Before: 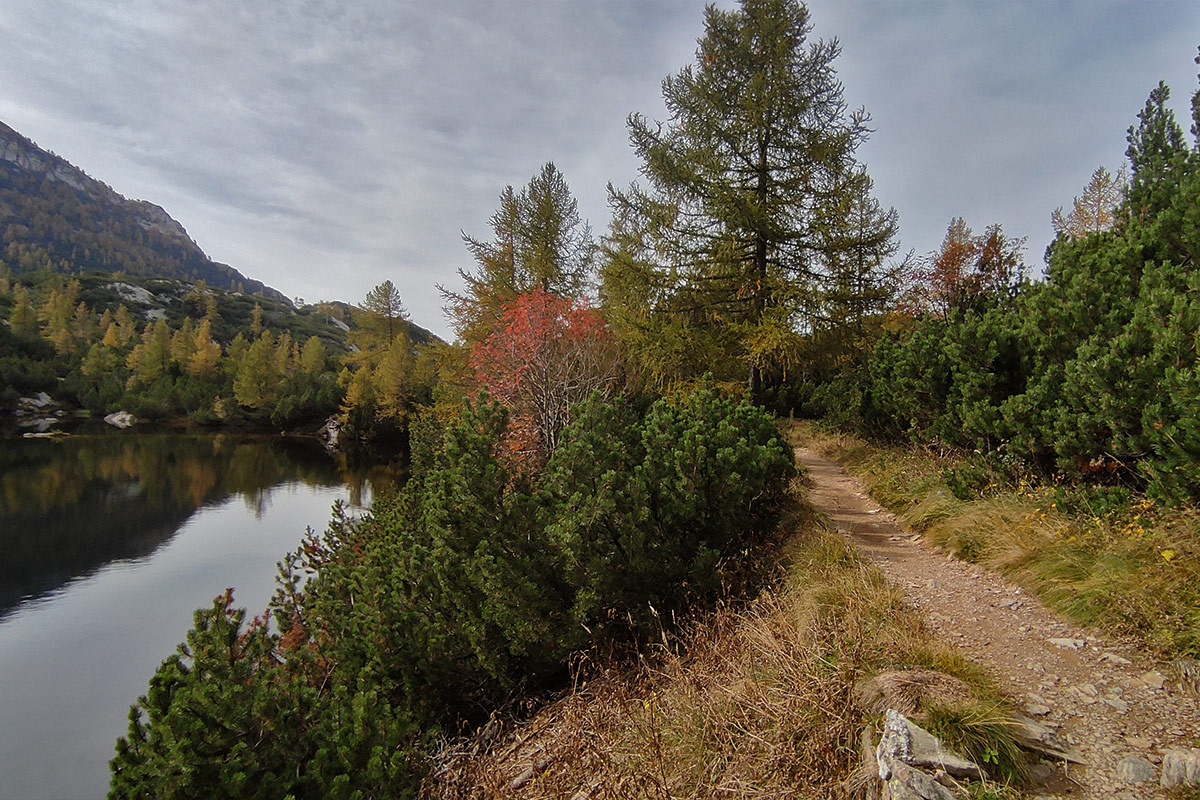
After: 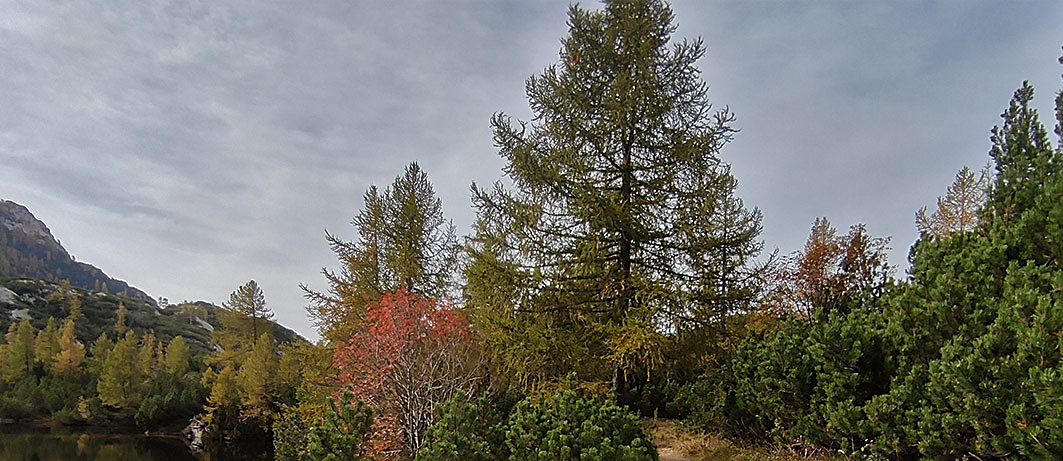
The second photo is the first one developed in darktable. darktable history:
crop and rotate: left 11.363%, bottom 42.308%
sharpen: on, module defaults
